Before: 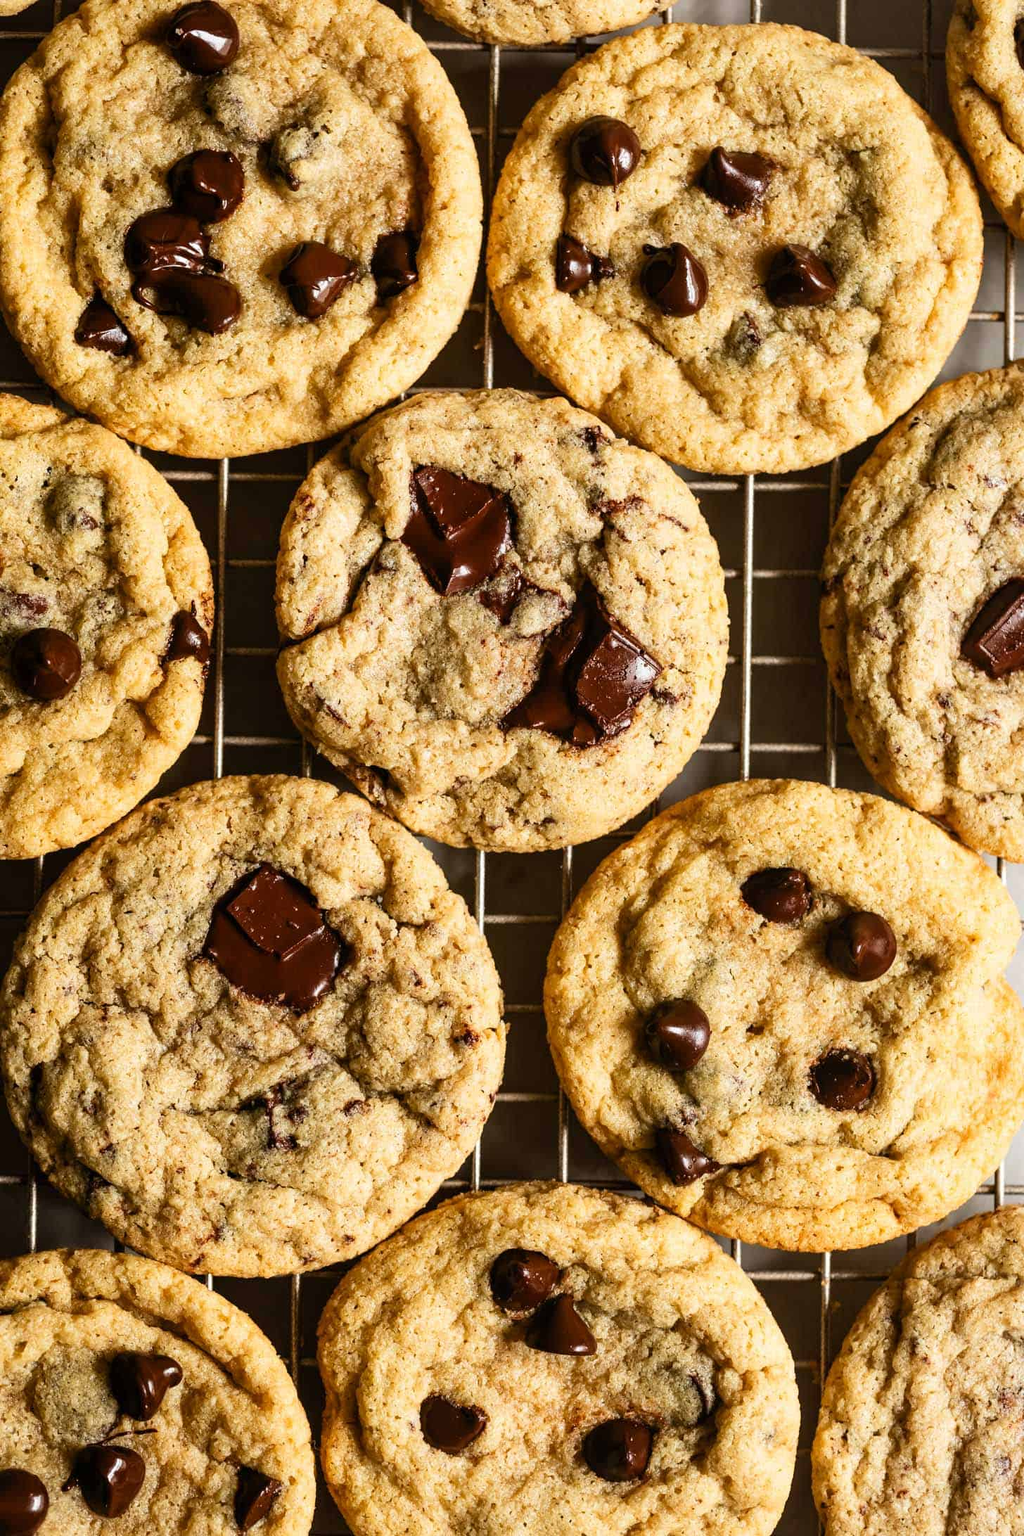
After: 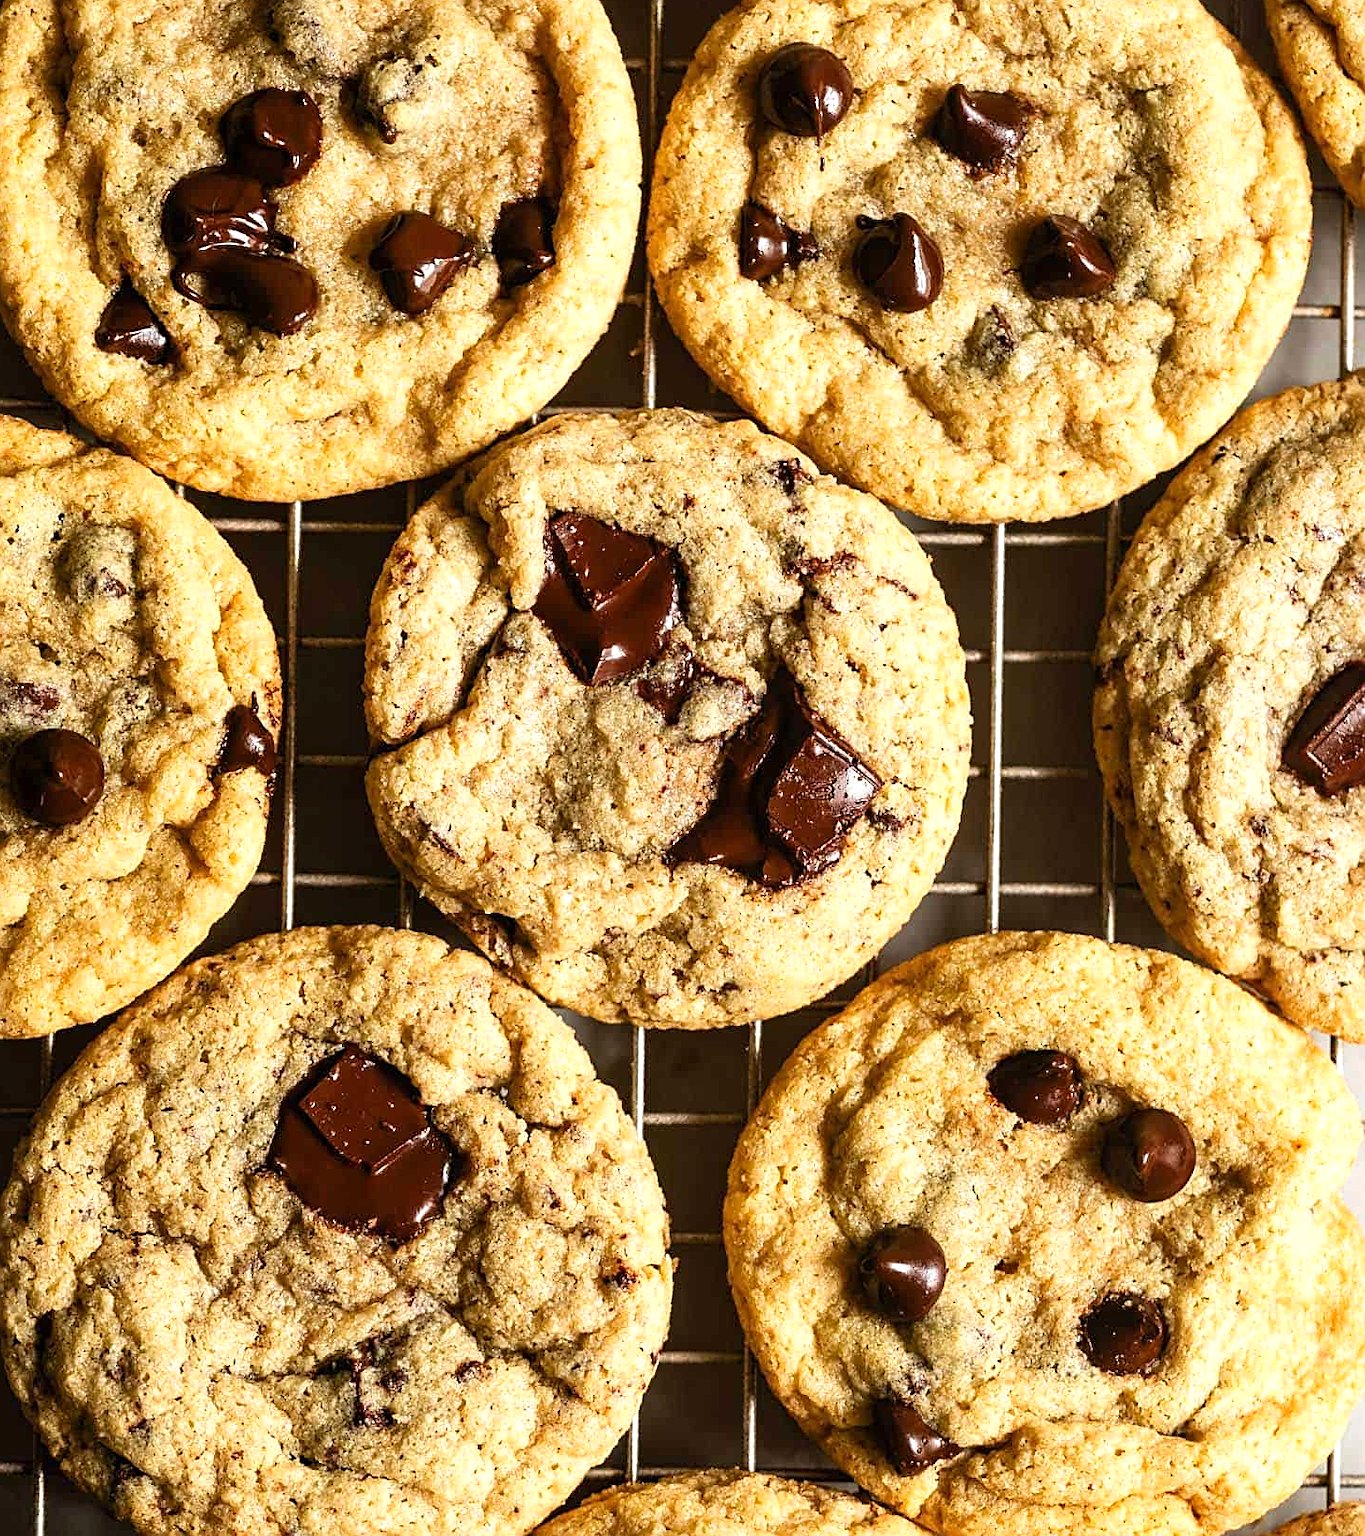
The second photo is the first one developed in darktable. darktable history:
exposure: exposure 0.3 EV, compensate highlight preservation false
crop: left 0.387%, top 5.469%, bottom 19.809%
sharpen: on, module defaults
